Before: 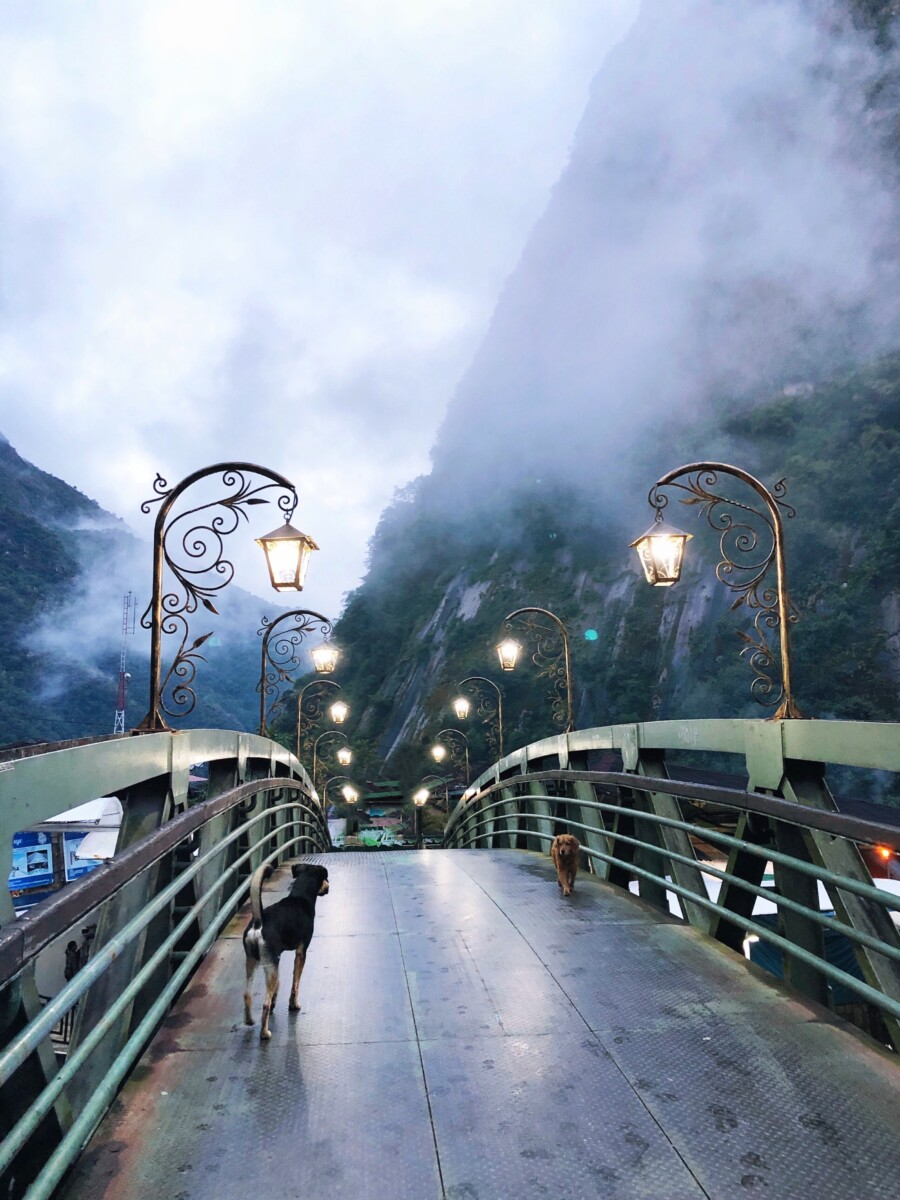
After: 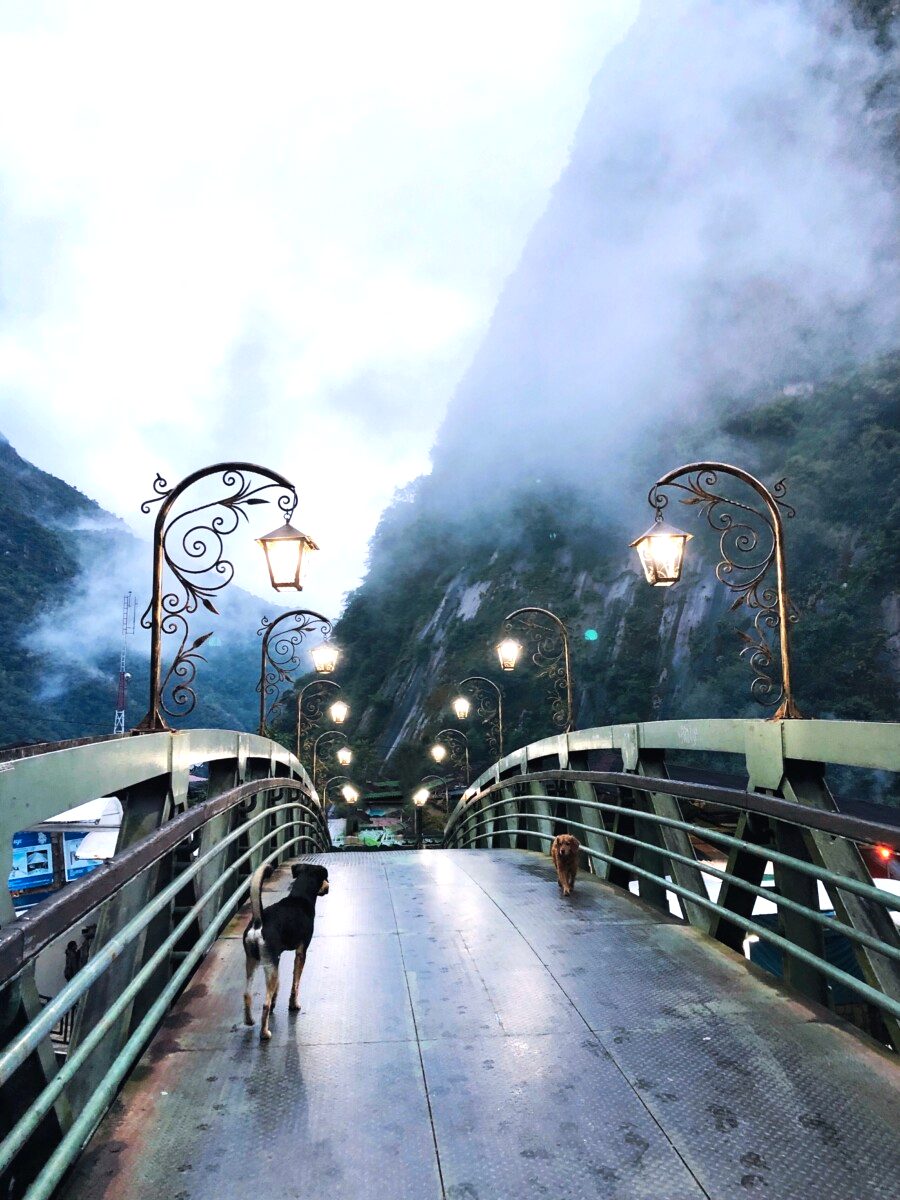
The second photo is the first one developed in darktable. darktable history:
tone equalizer: -8 EV -0.442 EV, -7 EV -0.369 EV, -6 EV -0.371 EV, -5 EV -0.253 EV, -3 EV 0.253 EV, -2 EV 0.363 EV, -1 EV 0.365 EV, +0 EV 0.446 EV, edges refinement/feathering 500, mask exposure compensation -1.57 EV, preserve details no
color zones: curves: ch1 [(0.239, 0.552) (0.75, 0.5)]; ch2 [(0.25, 0.462) (0.749, 0.457)]
